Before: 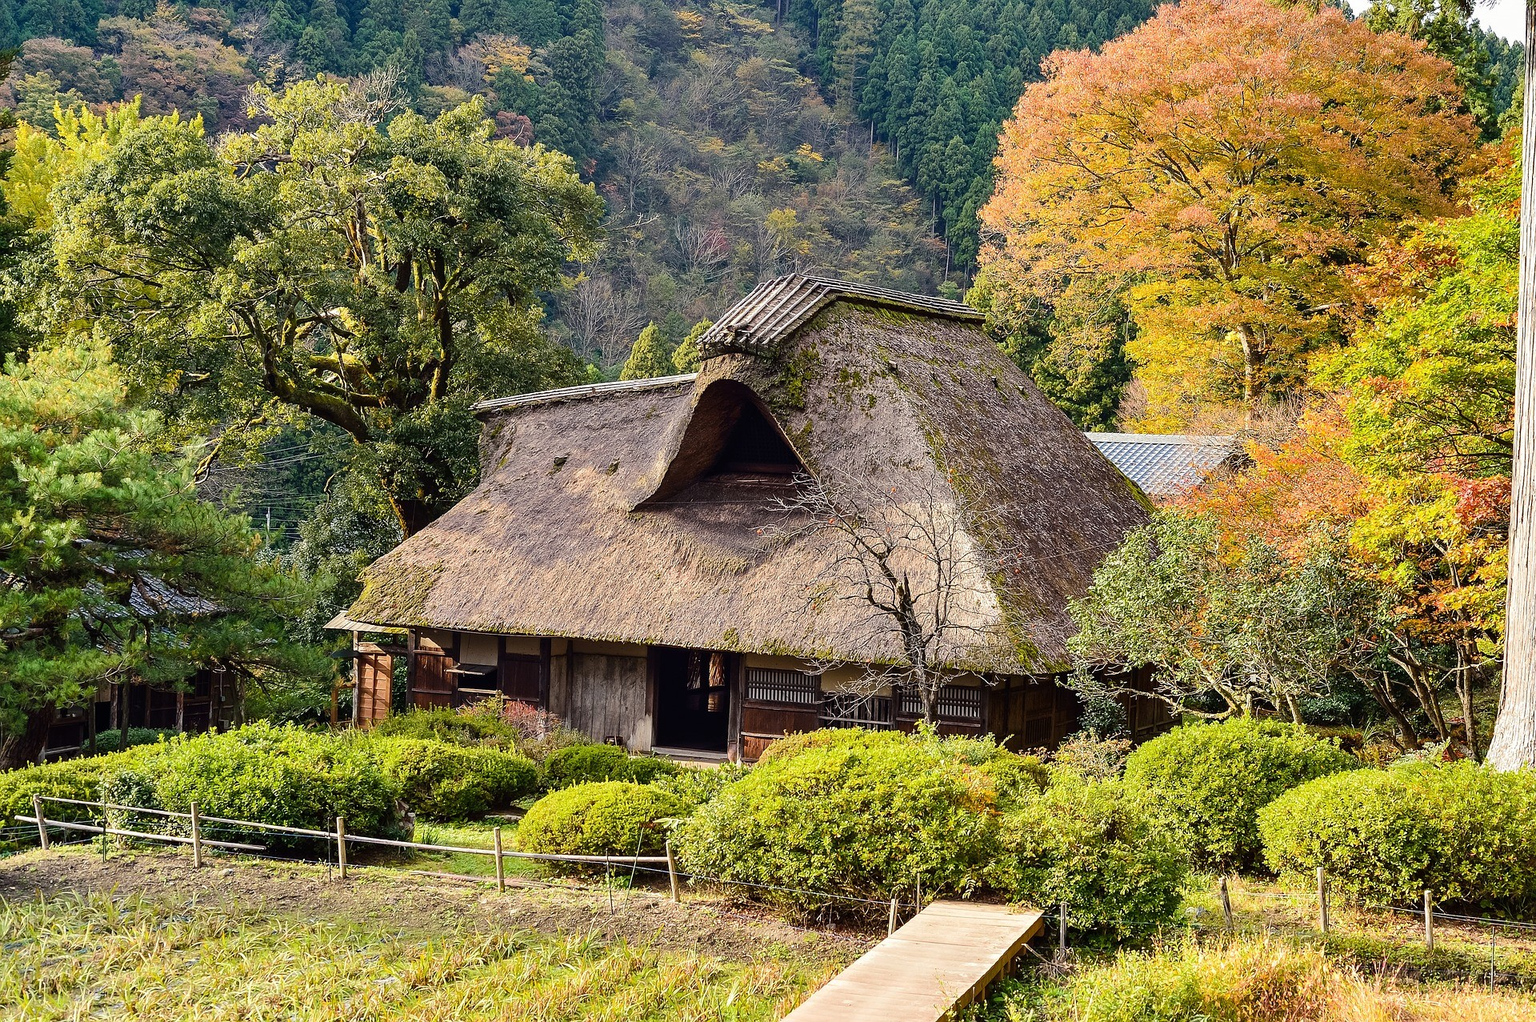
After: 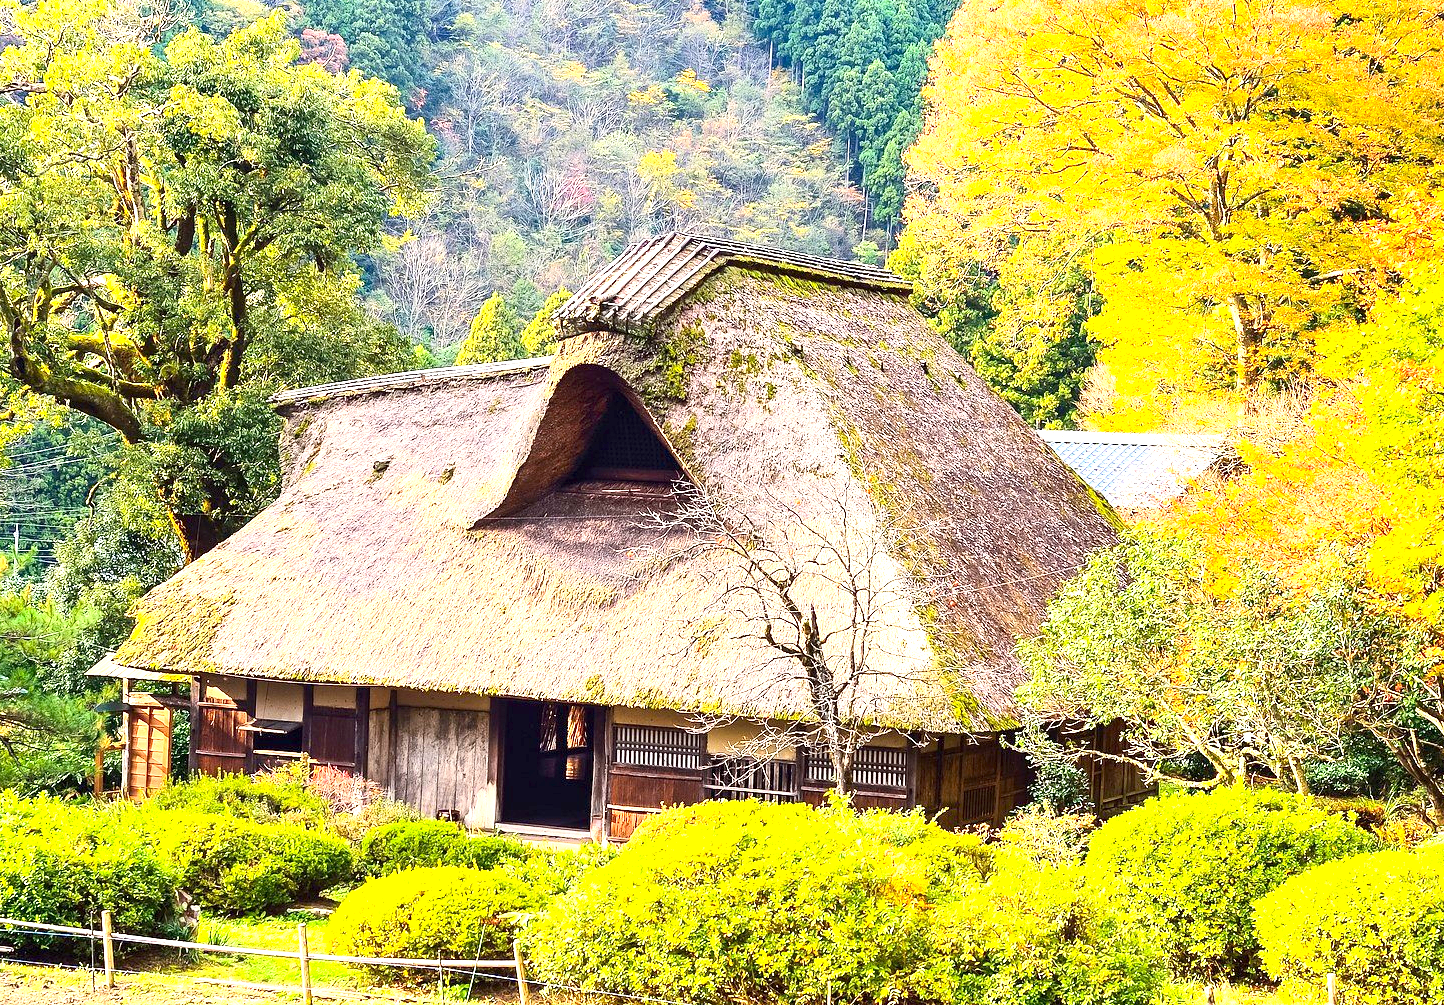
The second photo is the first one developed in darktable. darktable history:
contrast brightness saturation: contrast 0.203, brightness 0.161, saturation 0.228
exposure: black level correction 0.001, exposure 1.734 EV, compensate exposure bias true, compensate highlight preservation false
crop: left 16.622%, top 8.654%, right 8.165%, bottom 12.641%
